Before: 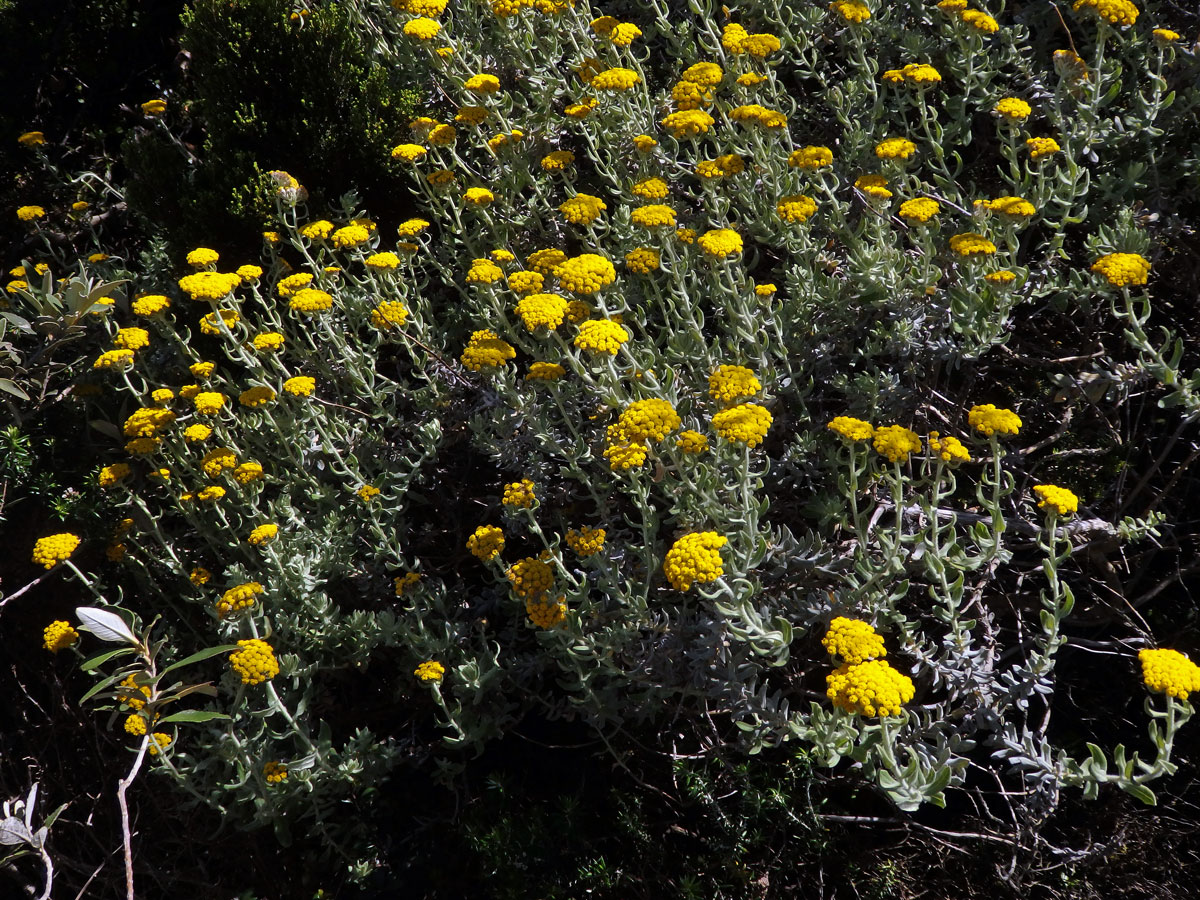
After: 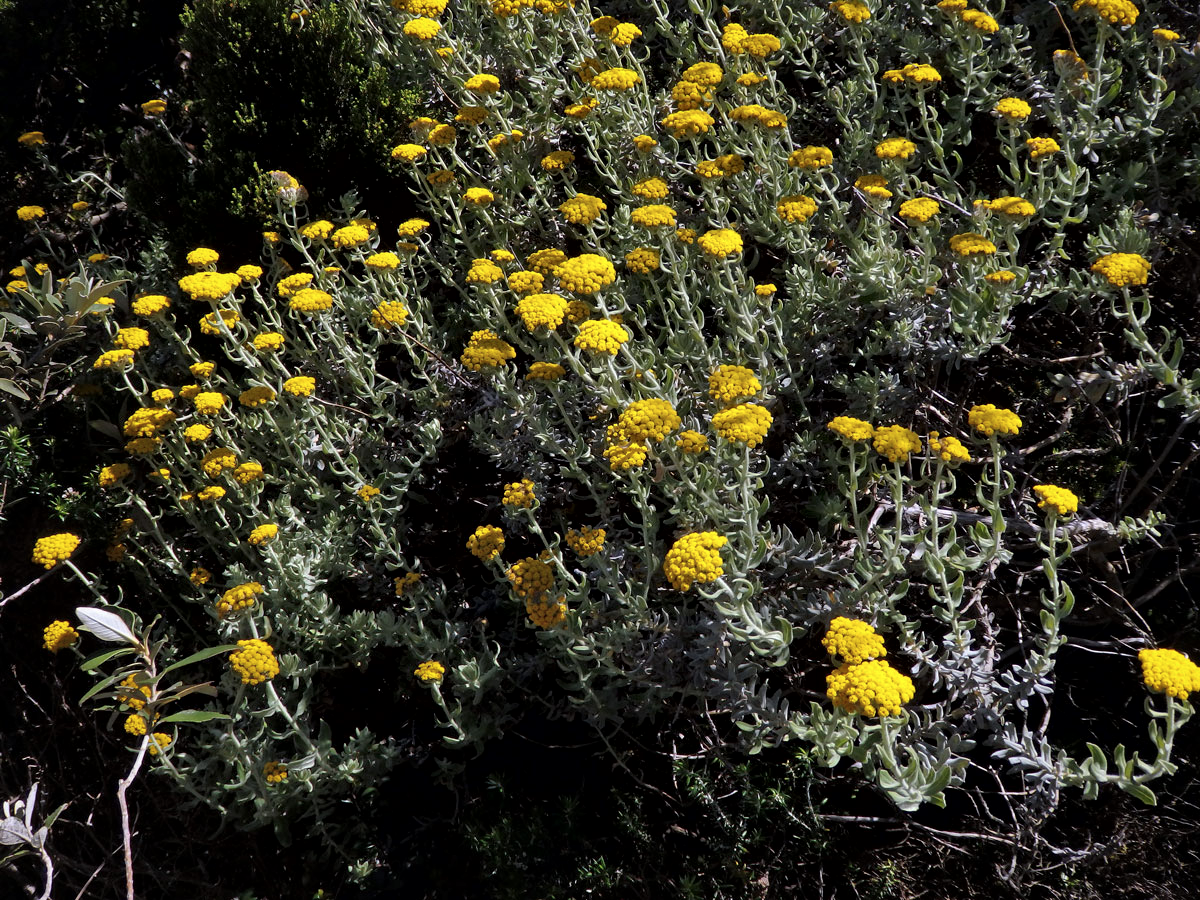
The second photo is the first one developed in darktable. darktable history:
contrast brightness saturation: contrast 0.013, saturation -0.047
local contrast: mode bilateral grid, contrast 20, coarseness 100, detail 150%, midtone range 0.2
